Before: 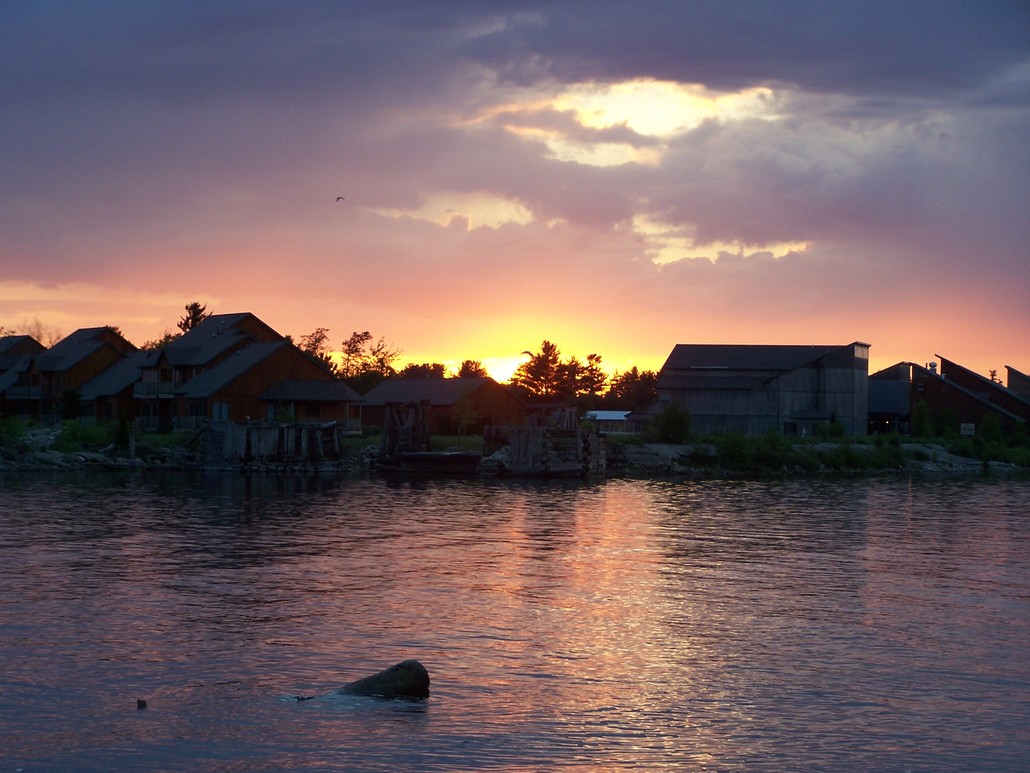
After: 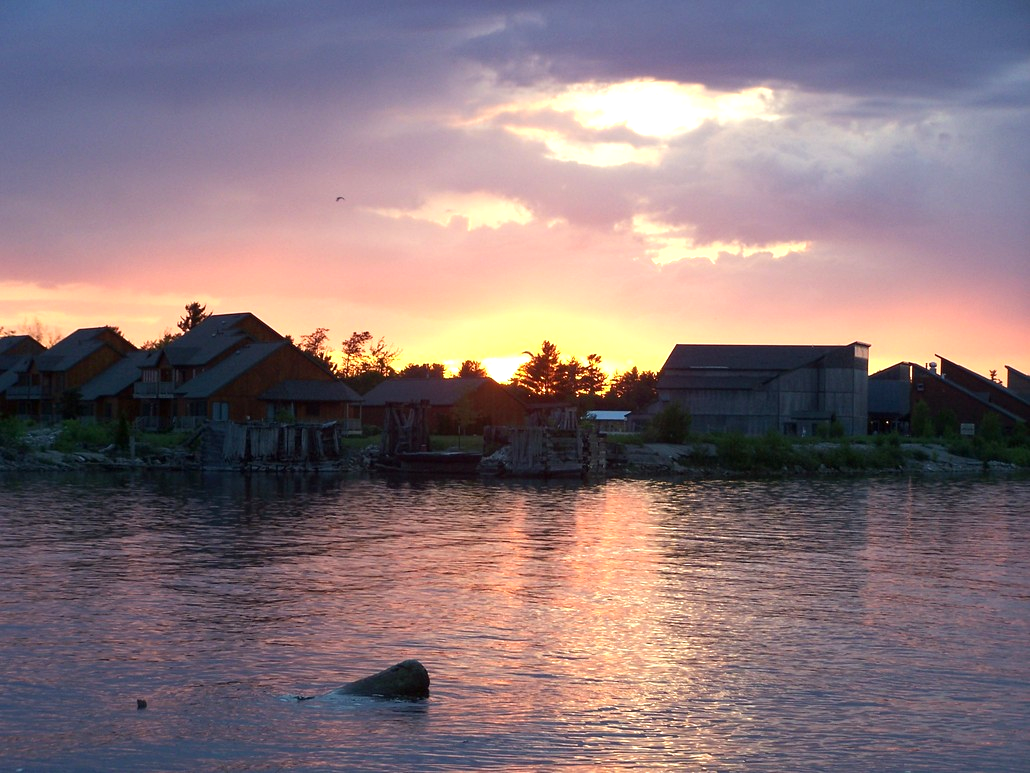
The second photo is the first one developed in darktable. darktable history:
tone equalizer: on, module defaults
exposure: exposure 0.661 EV, compensate highlight preservation false
